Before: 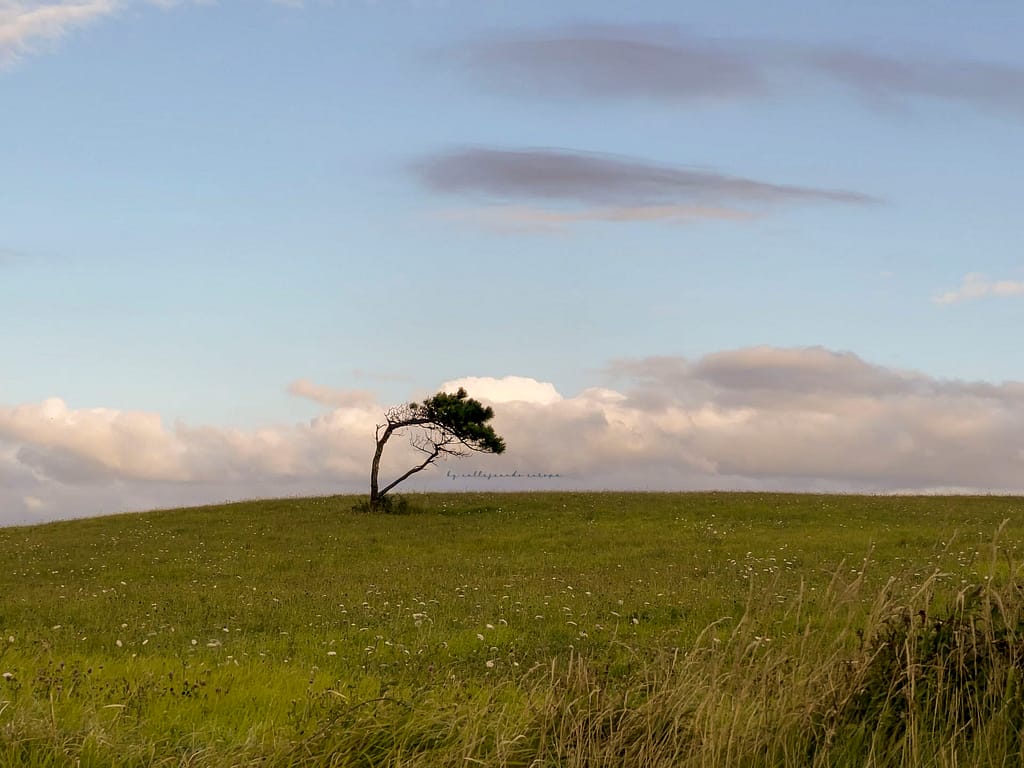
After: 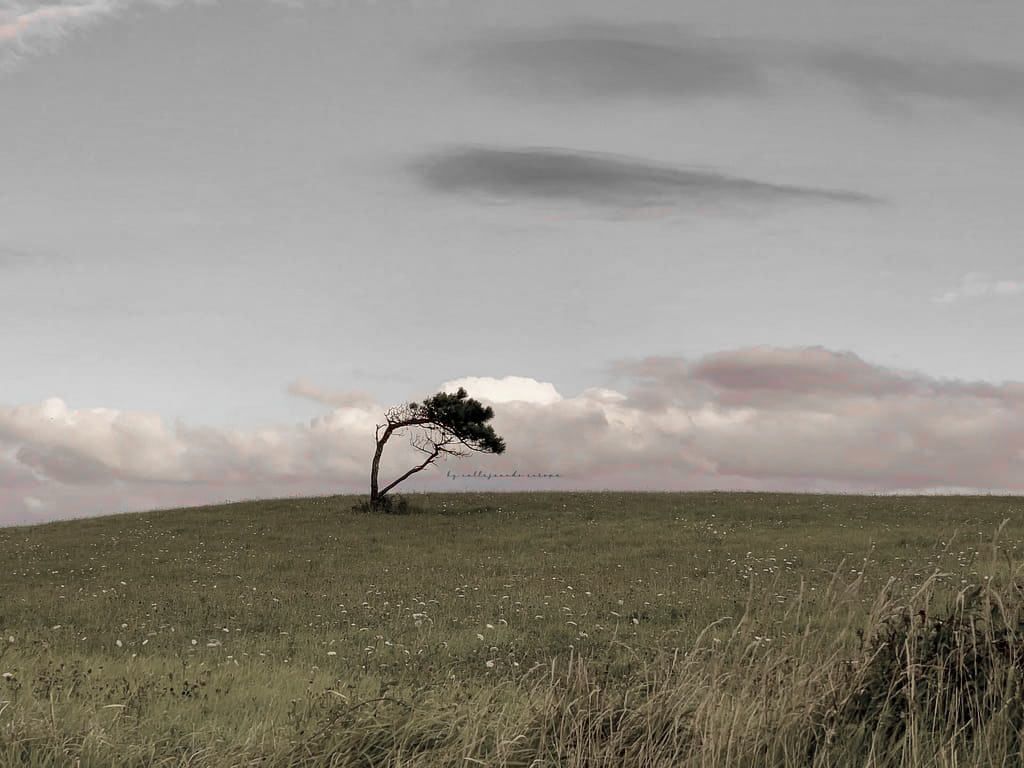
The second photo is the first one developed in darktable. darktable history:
shadows and highlights: shadows color adjustment 97.66%, soften with gaussian
color zones: curves: ch1 [(0, 0.831) (0.08, 0.771) (0.157, 0.268) (0.241, 0.207) (0.562, -0.005) (0.714, -0.013) (0.876, 0.01) (1, 0.831)]
